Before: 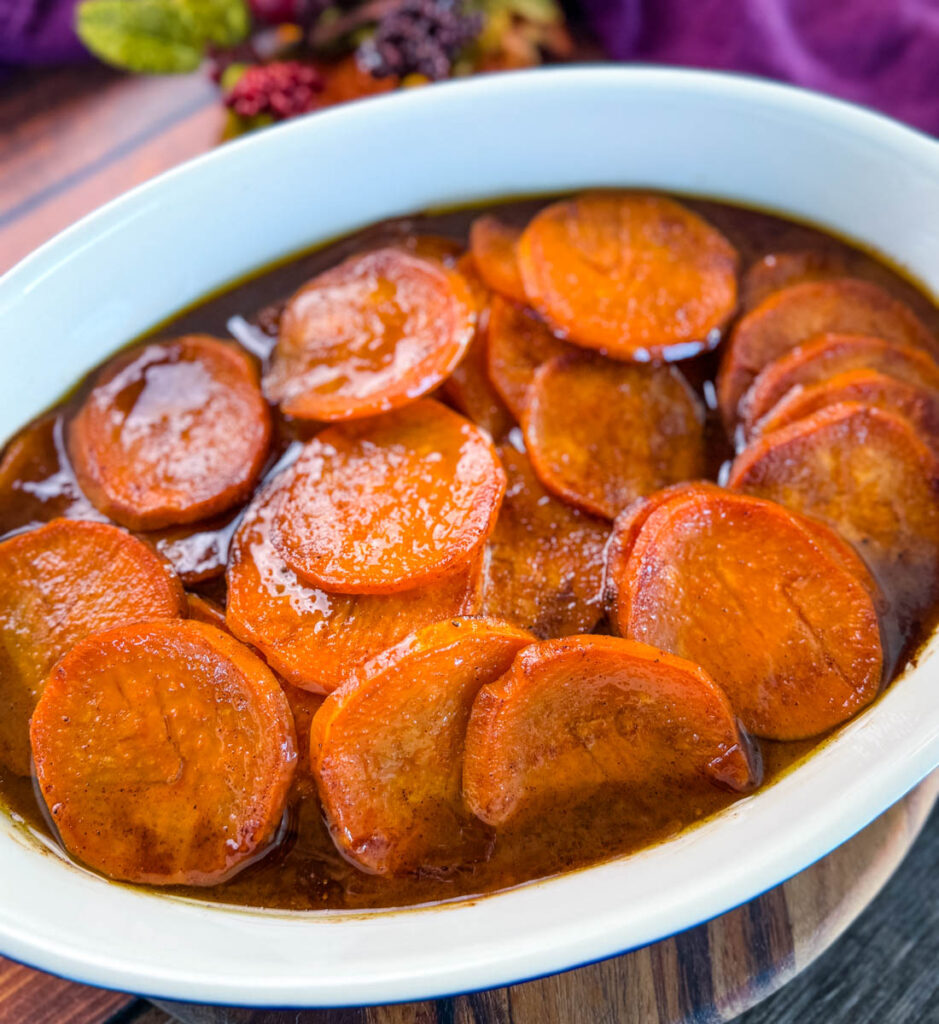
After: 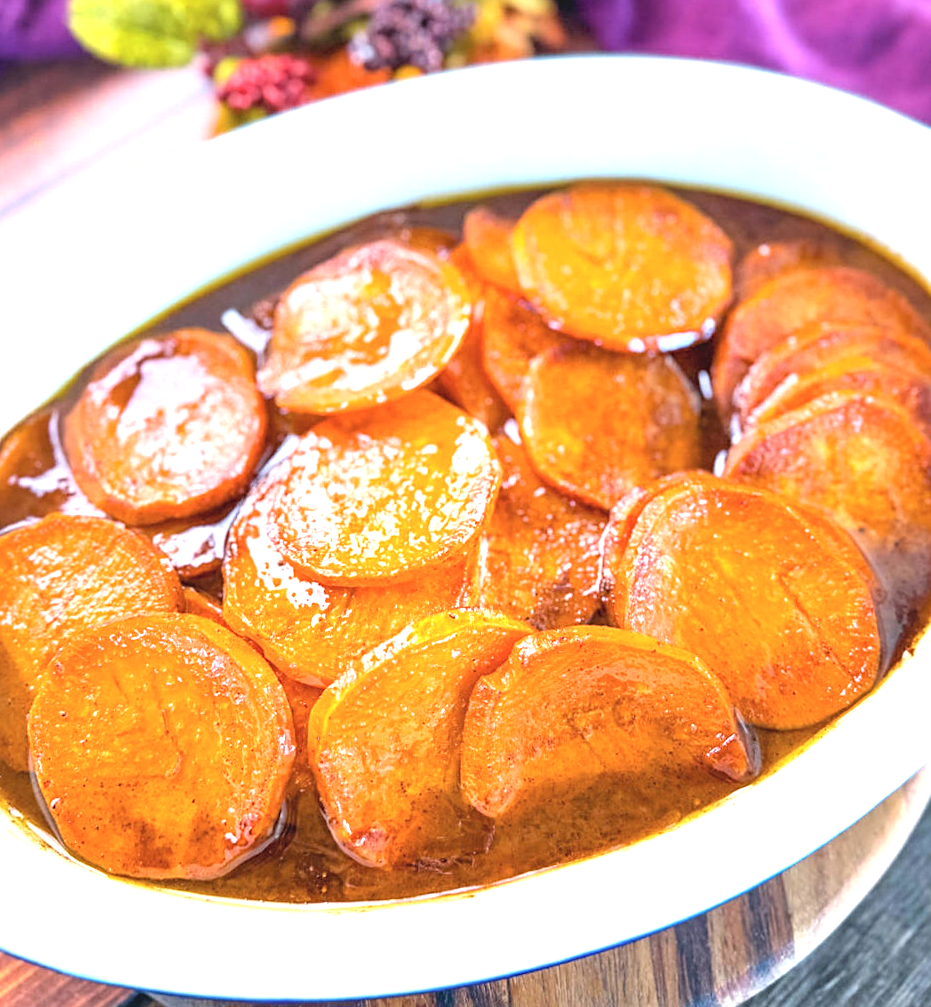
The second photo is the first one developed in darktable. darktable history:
sharpen: on, module defaults
contrast brightness saturation: contrast -0.15, brightness 0.05, saturation -0.12
rotate and perspective: rotation -0.45°, automatic cropping original format, crop left 0.008, crop right 0.992, crop top 0.012, crop bottom 0.988
exposure: black level correction 0.001, exposure 1.646 EV, compensate exposure bias true, compensate highlight preservation false
